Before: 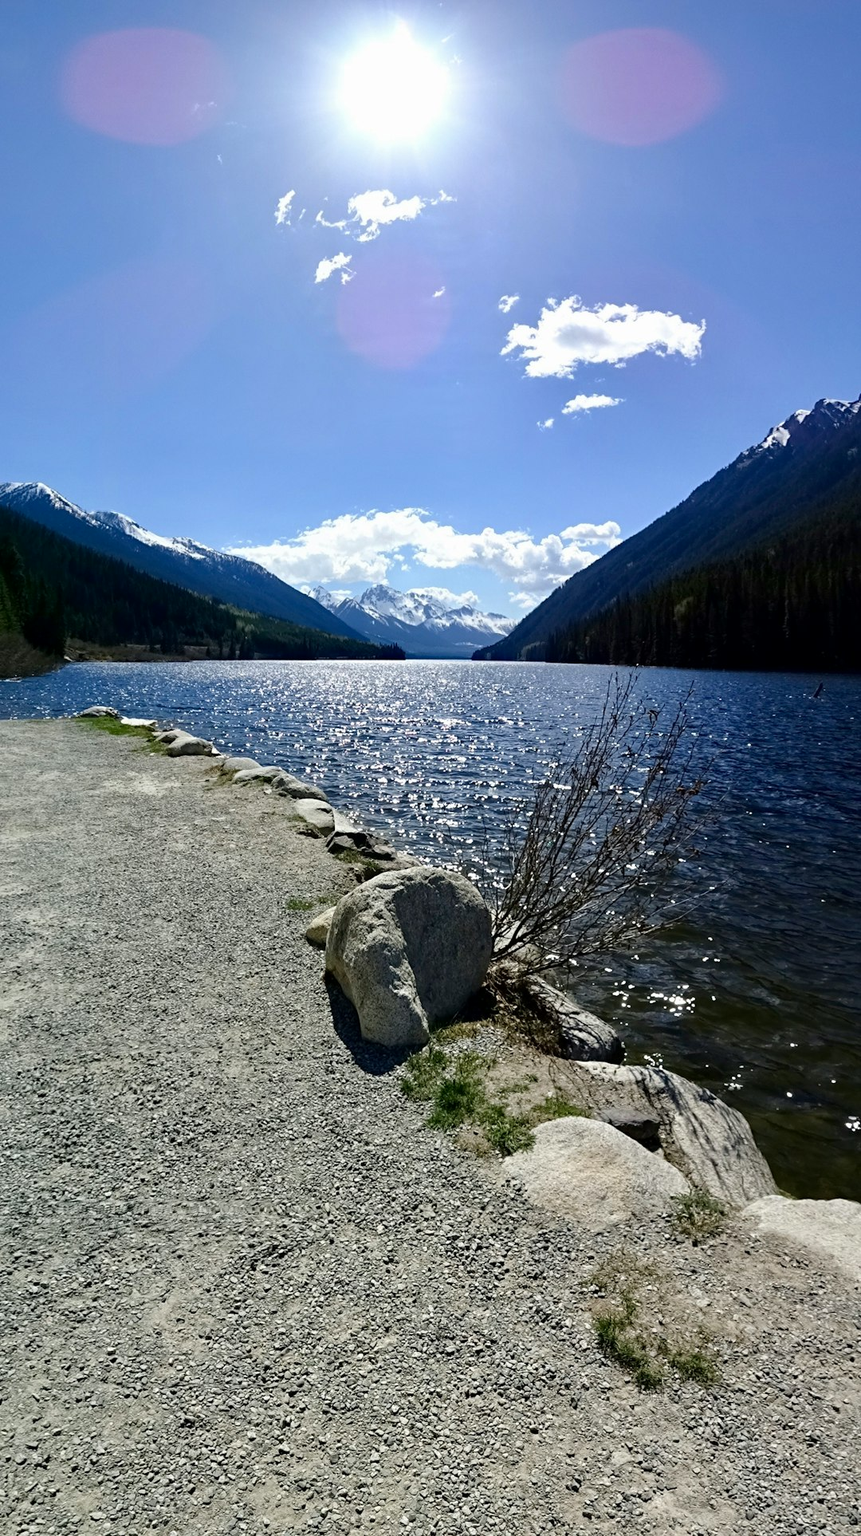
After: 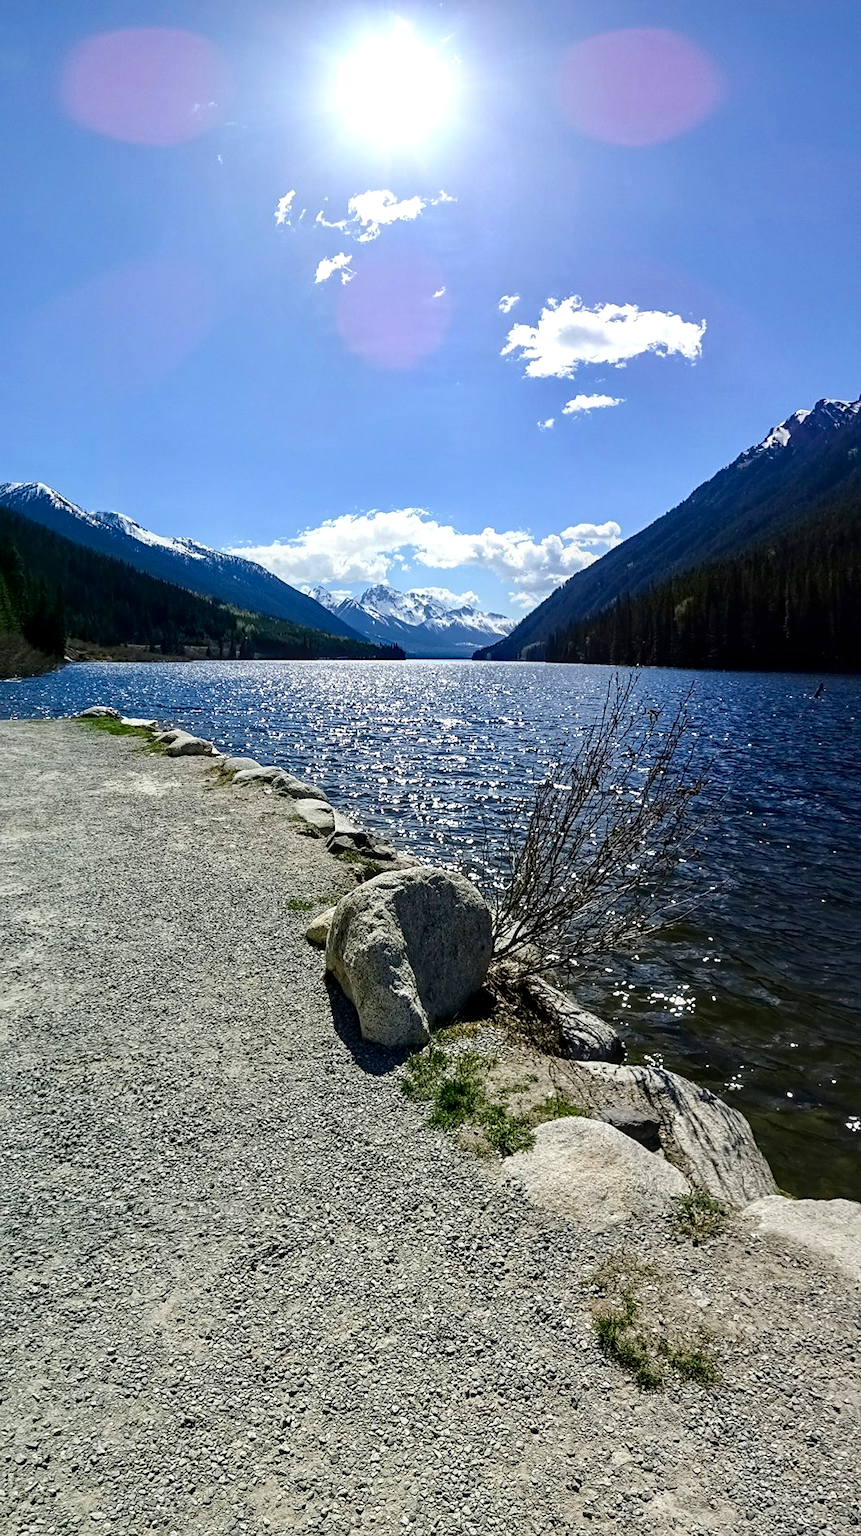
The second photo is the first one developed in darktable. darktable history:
local contrast: on, module defaults
contrast brightness saturation: contrast 0.103, brightness 0.031, saturation 0.095
sharpen: radius 1.02
